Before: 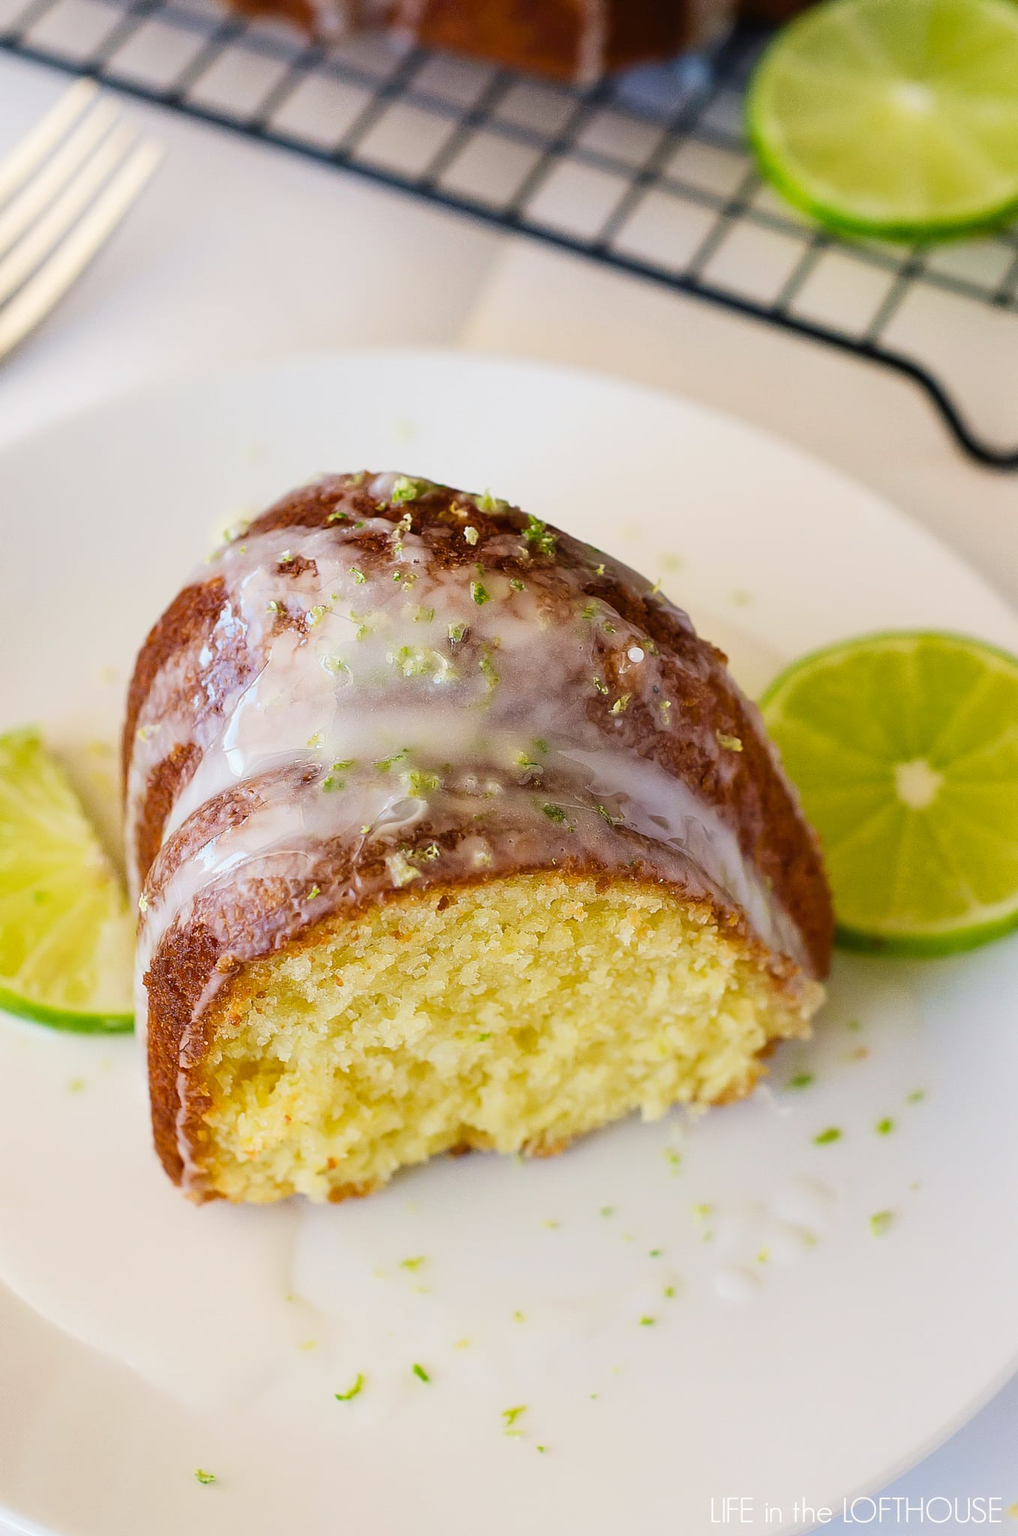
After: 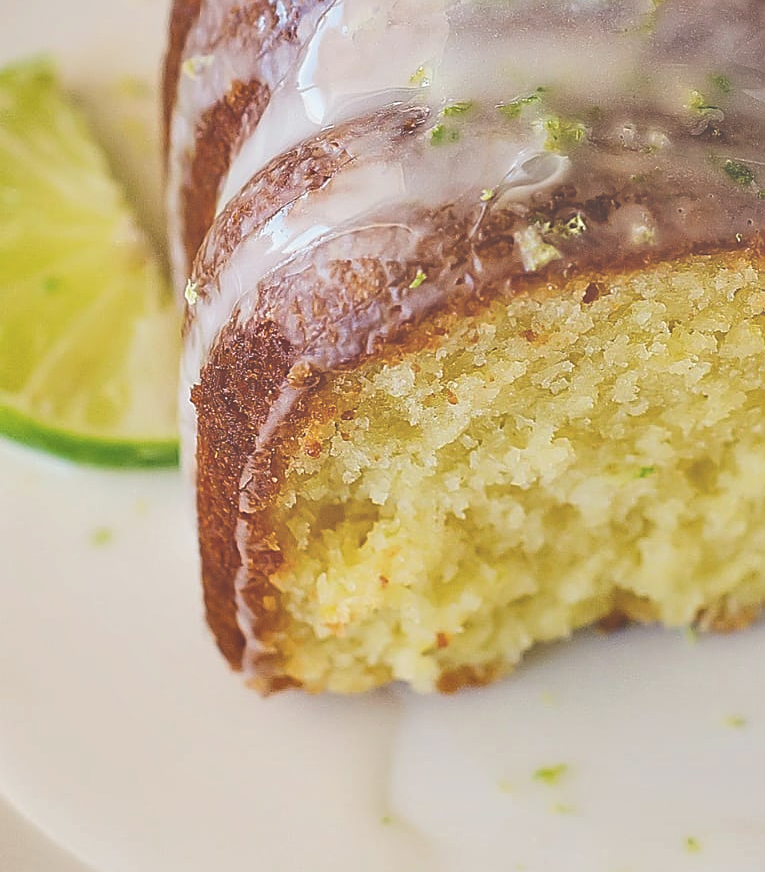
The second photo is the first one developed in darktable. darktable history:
shadows and highlights: shadows 49, highlights -41, soften with gaussian
exposure: black level correction -0.062, exposure -0.05 EV, compensate highlight preservation false
crop: top 44.483%, right 43.593%, bottom 12.892%
sharpen: on, module defaults
